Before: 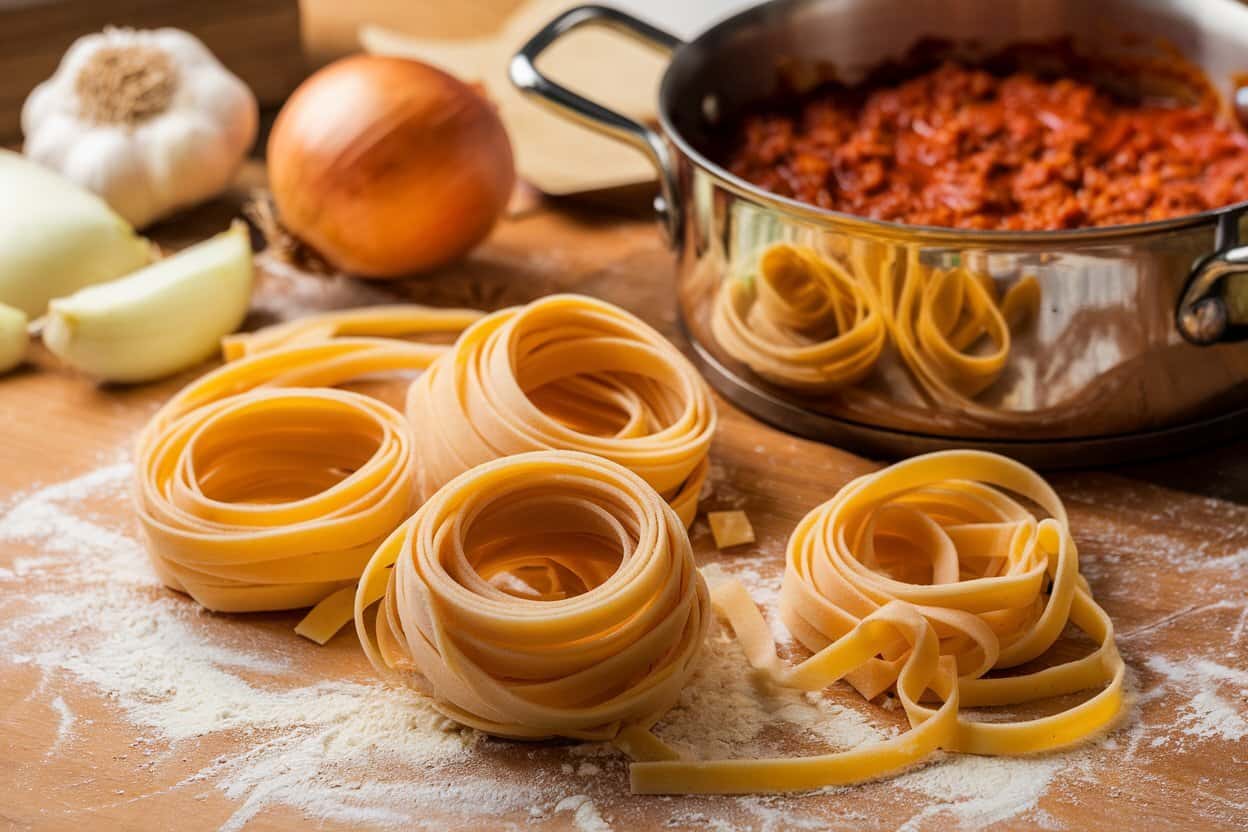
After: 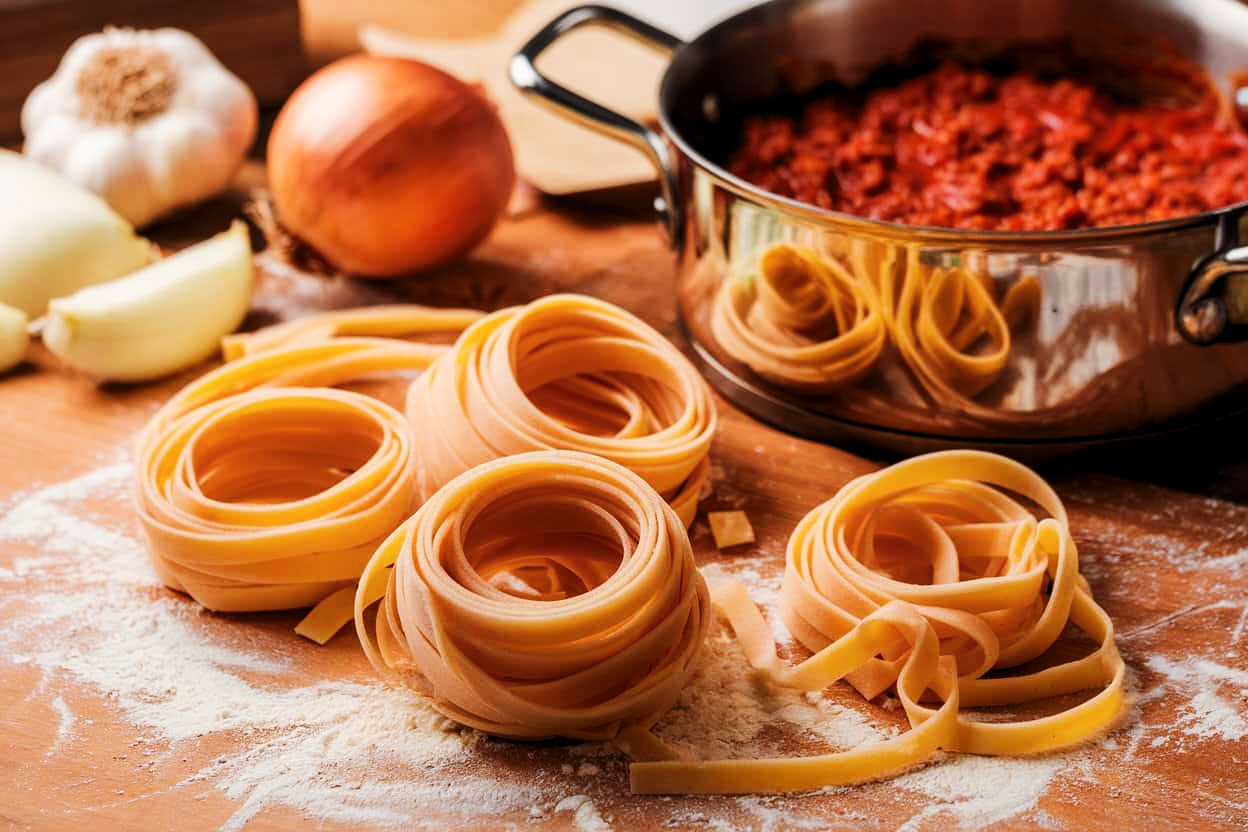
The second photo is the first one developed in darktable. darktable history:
tone curve: curves: ch0 [(0, 0) (0.003, 0.003) (0.011, 0.011) (0.025, 0.025) (0.044, 0.044) (0.069, 0.069) (0.1, 0.099) (0.136, 0.135) (0.177, 0.176) (0.224, 0.223) (0.277, 0.275) (0.335, 0.333) (0.399, 0.396) (0.468, 0.464) (0.543, 0.542) (0.623, 0.623) (0.709, 0.709) (0.801, 0.8) (0.898, 0.897) (1, 1)], preserve colors none
color look up table: target L [97.36, 95.13, 94.21, 92.55, 86.66, 83.29, 75.63, 74.72, 55.15, 47.64, 49.32, 40.16, 13.72, 200, 82.6, 78.45, 65.21, 54.6, 52.64, 49.5, 40.9, 21.73, 27.64, 22.07, 16.99, 1.34, 75.22, 67.95, 73.92, 59.82, 42.67, 48.02, 49.95, 27.89, 34.32, 38.83, 22.48, 25.29, 18.13, 5.64, 2.275, 92.49, 89.06, 72.52, 74.23, 69.98, 59.26, 36.82, 4.773], target a [-5.525, -10.61, -5.199, -31.77, -28.05, -52.3, -45.17, -6.993, 7.745, -31.14, -35.51, -39.75, -14.21, 0, 12.79, 22.95, 48.87, 77.49, 78.94, 41.05, 64.91, 10.77, 49.94, 28.75, 34.33, 4.742, 30.75, 22.09, 16.71, 67.21, 68.57, 77.07, 77.19, 40.33, 41.42, 63.81, 56.61, 52.44, 40.96, 26.18, 10.08, -8.757, -47.45, -15.36, -35.2, -9.672, -12.45, -9.926, -3.119], target b [19.05, 84.39, 41.87, 35.27, 9.273, 13.81, 65.88, 71.41, 53.22, 1.699, 45.63, 30.34, 15.92, 0, 81.19, 43.8, 18.07, 69.18, 65.09, 42.9, 40.81, 5.109, 41.34, 31.3, 18.79, 1.698, -5.15, -33.7, -3.069, -17.26, -60.16, -32.34, 2.942, -82.8, -22.1, 13.96, -90.03, -48.69, -52.53, -47.73, -12.68, -6.763, -16.81, -33.16, -12.96, -12.92, -49.65, -32.6, -0.506], num patches 49
